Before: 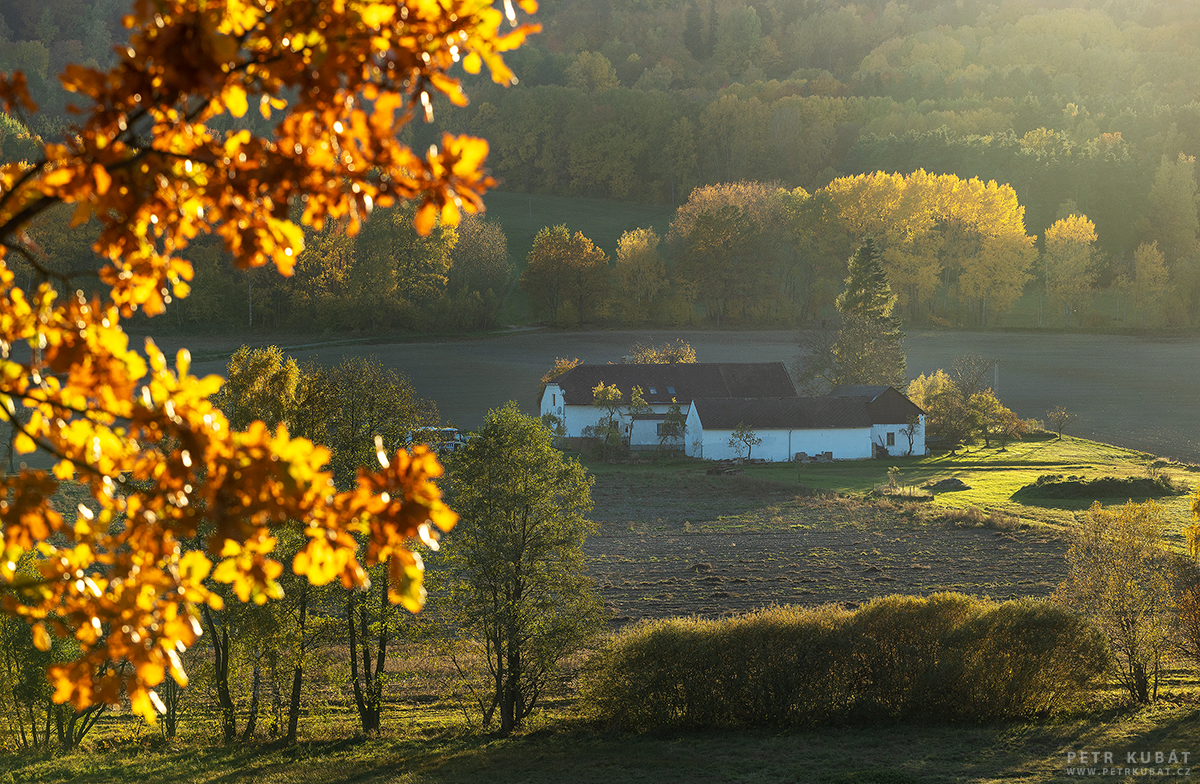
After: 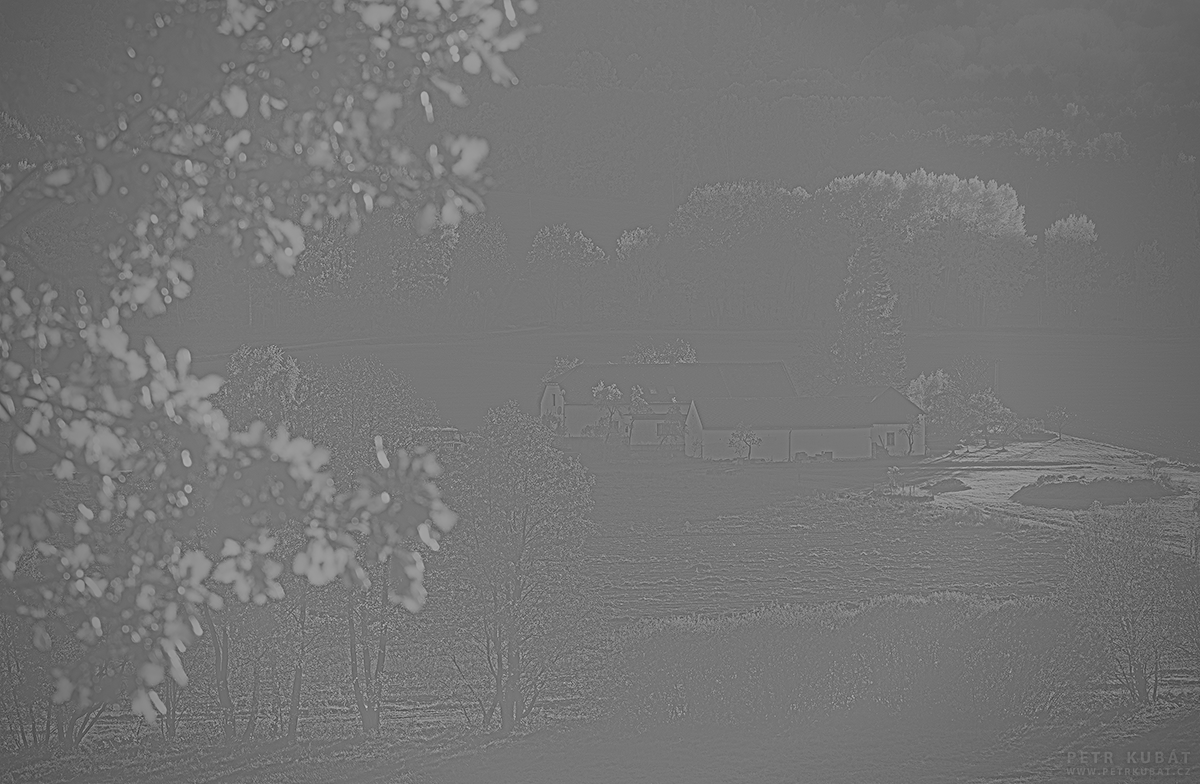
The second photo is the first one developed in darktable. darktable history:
vignetting: fall-off start 67.15%, brightness -0.442, saturation -0.691, width/height ratio 1.011, unbound false
highpass: sharpness 6%, contrast boost 7.63%
exposure: black level correction 0, exposure 0.7 EV, compensate exposure bias true, compensate highlight preservation false
